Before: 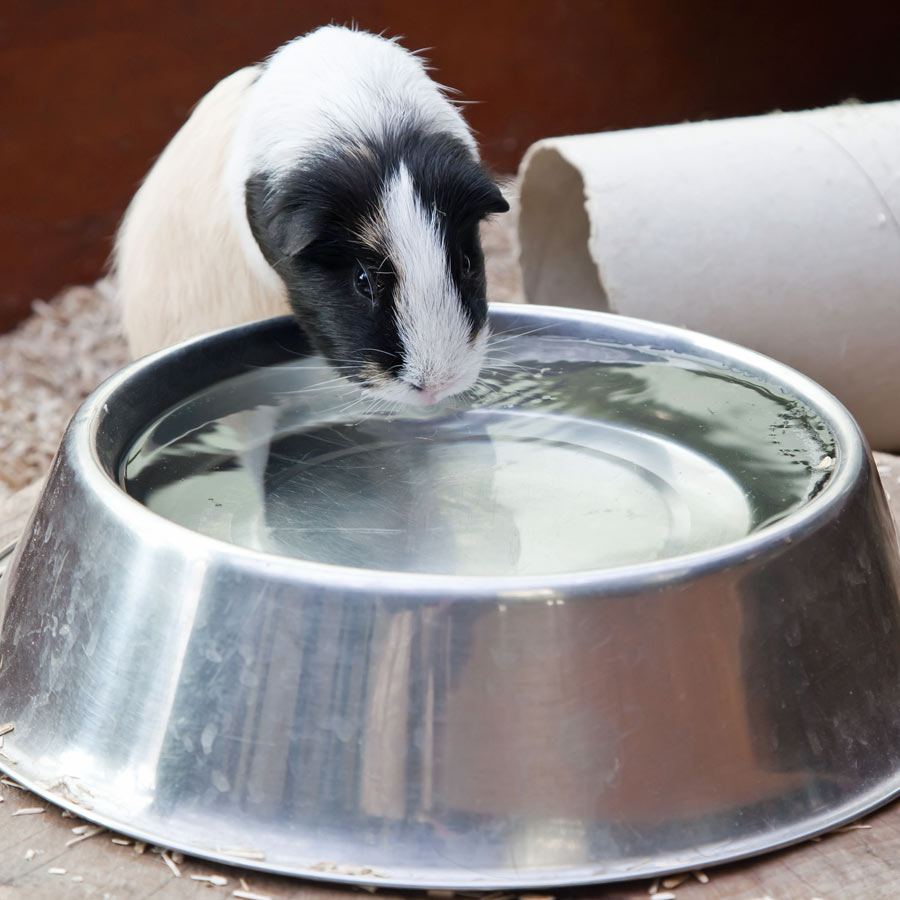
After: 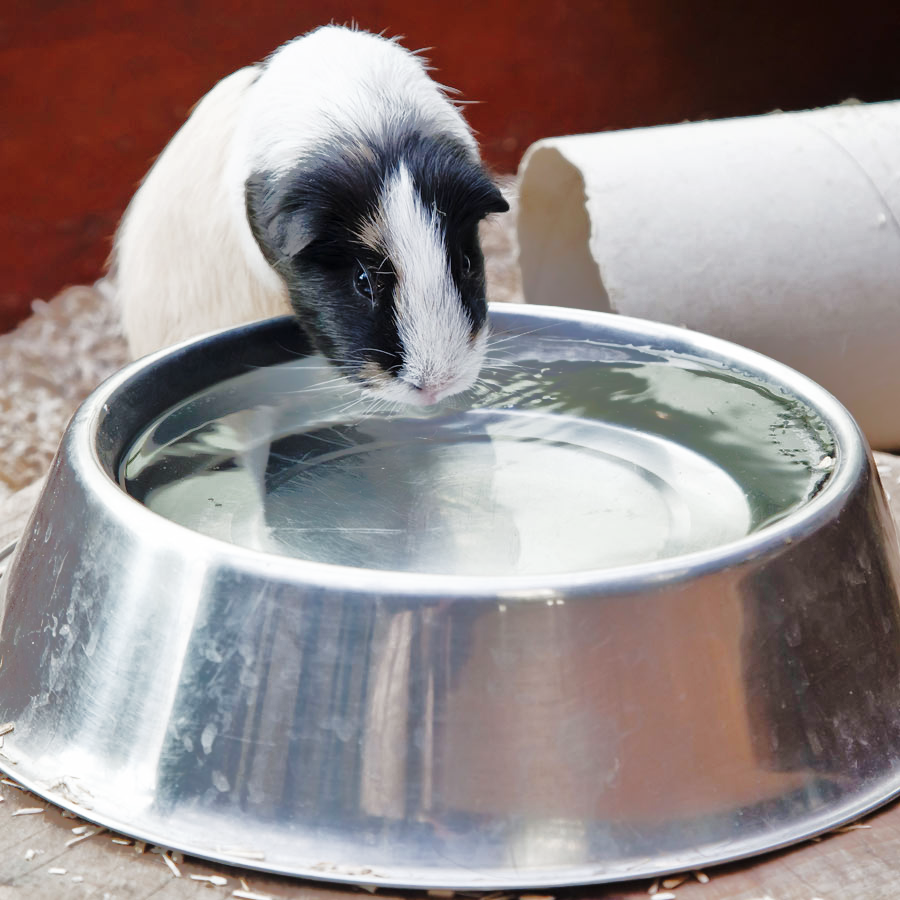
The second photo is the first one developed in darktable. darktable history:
base curve: curves: ch0 [(0, 0) (0.028, 0.03) (0.121, 0.232) (0.46, 0.748) (0.859, 0.968) (1, 1)], preserve colors none
shadows and highlights: shadows 25.14, highlights -70.38, highlights color adjustment 41.93%
